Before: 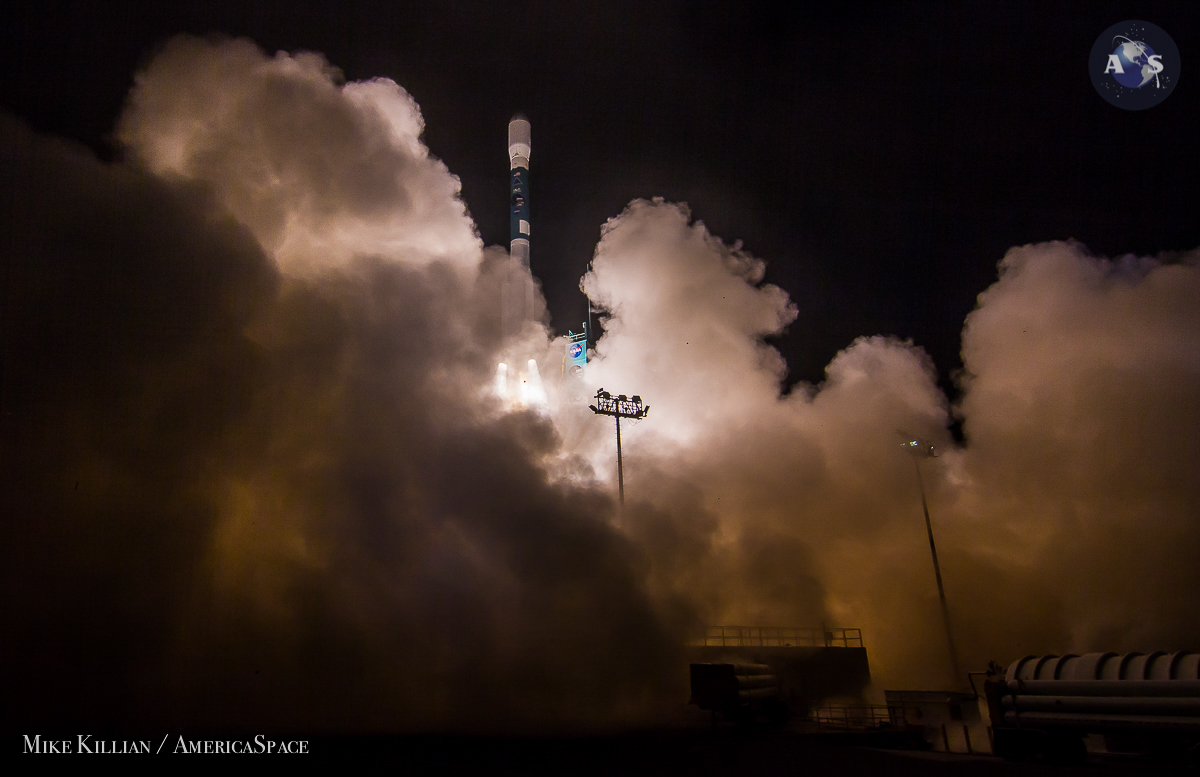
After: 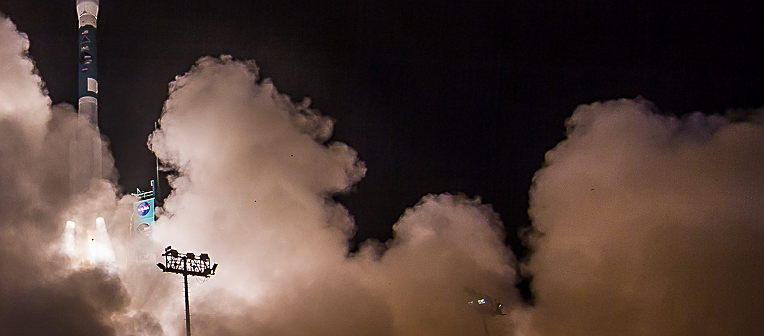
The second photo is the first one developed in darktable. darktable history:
crop: left 36.005%, top 18.293%, right 0.31%, bottom 38.444%
sharpen: on, module defaults
